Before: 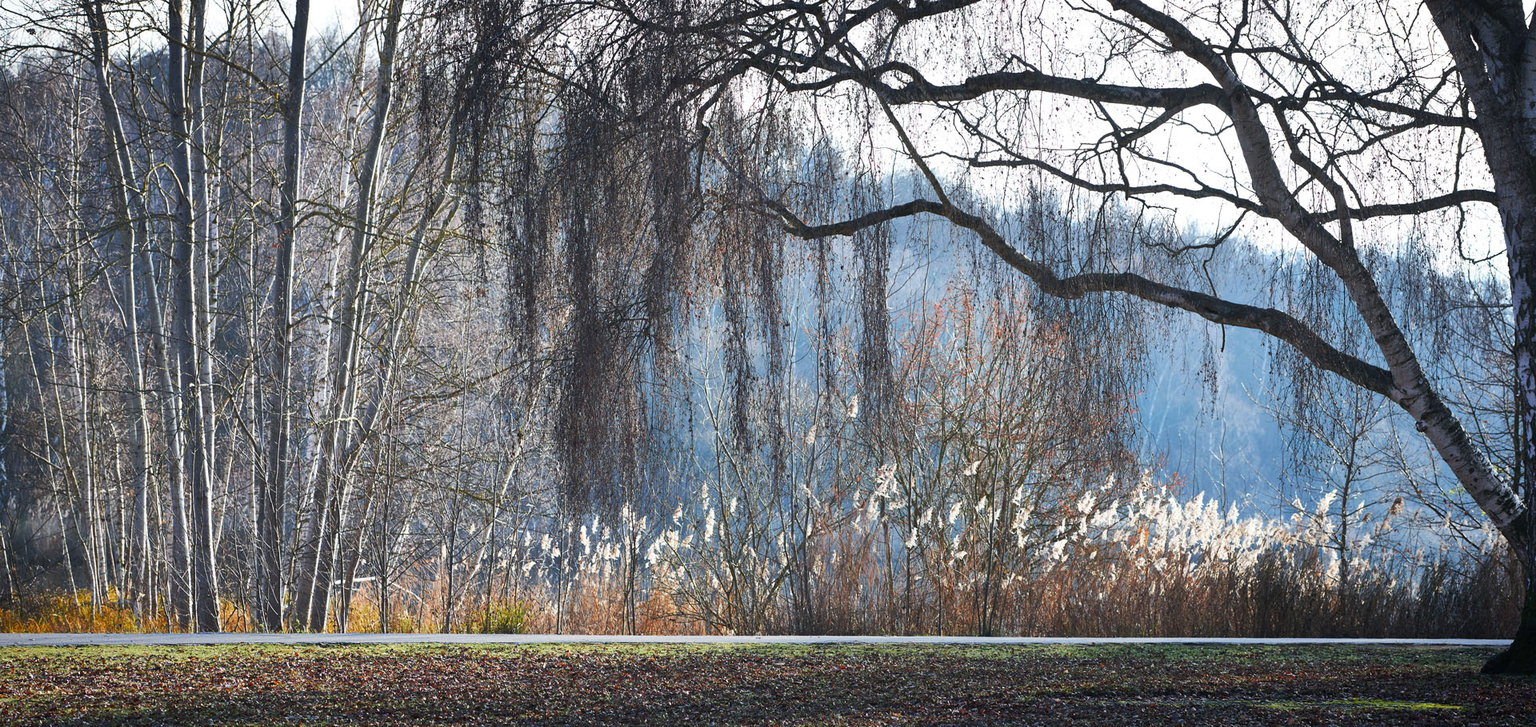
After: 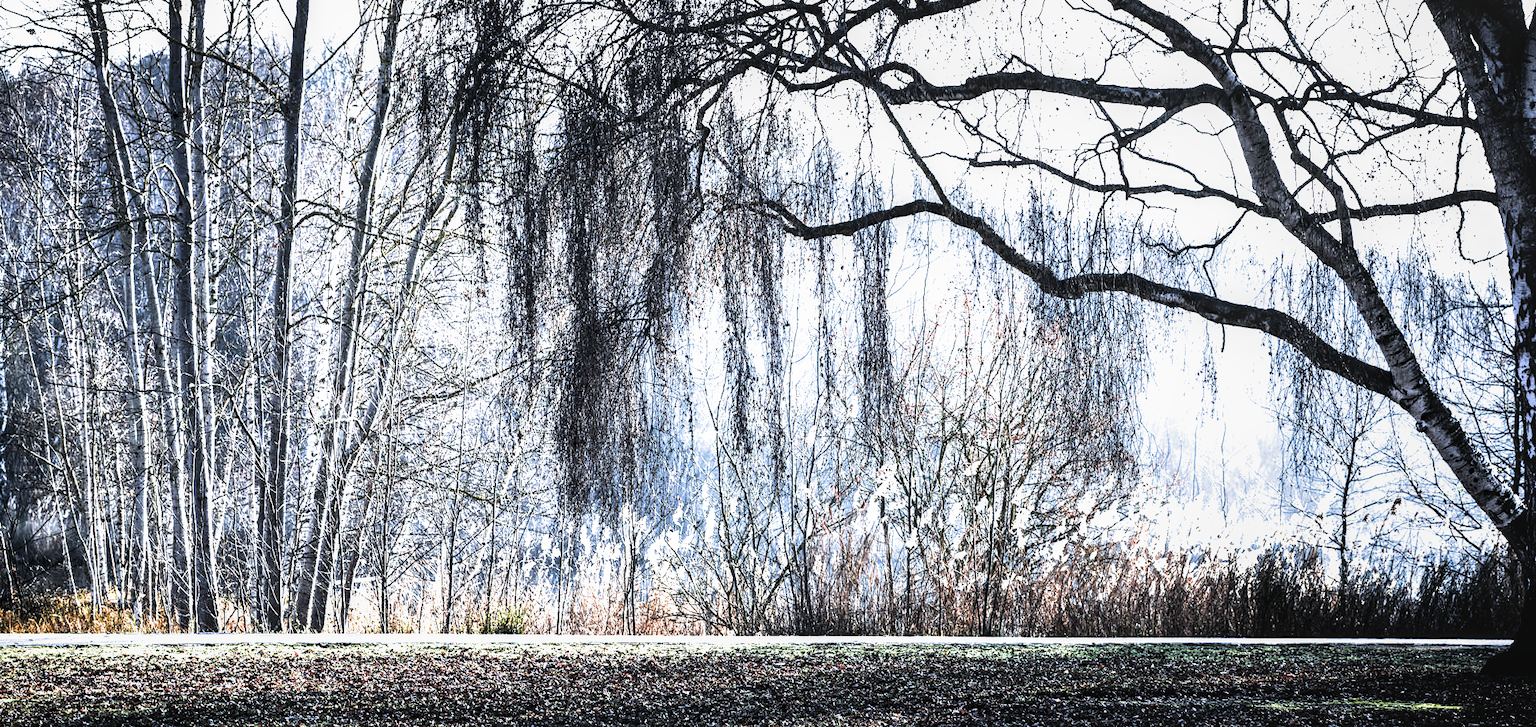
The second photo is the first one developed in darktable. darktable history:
exposure: black level correction 0, exposure 0.499 EV, compensate highlight preservation false
local contrast: on, module defaults
contrast brightness saturation: contrast 0.065, brightness -0.007, saturation -0.236
tone equalizer: -8 EV -1.1 EV, -7 EV -1.04 EV, -6 EV -0.88 EV, -5 EV -0.586 EV, -3 EV 0.604 EV, -2 EV 0.896 EV, -1 EV 0.996 EV, +0 EV 1.07 EV, edges refinement/feathering 500, mask exposure compensation -1.57 EV, preserve details no
filmic rgb: black relative exposure -8.21 EV, white relative exposure 2.2 EV, target white luminance 99.986%, hardness 7.11, latitude 75.49%, contrast 1.32, highlights saturation mix -2.16%, shadows ↔ highlights balance 30.41%, color science v6 (2022), iterations of high-quality reconstruction 0
color calibration: gray › normalize channels true, x 0.37, y 0.382, temperature 4310.24 K, gamut compression 0.015
